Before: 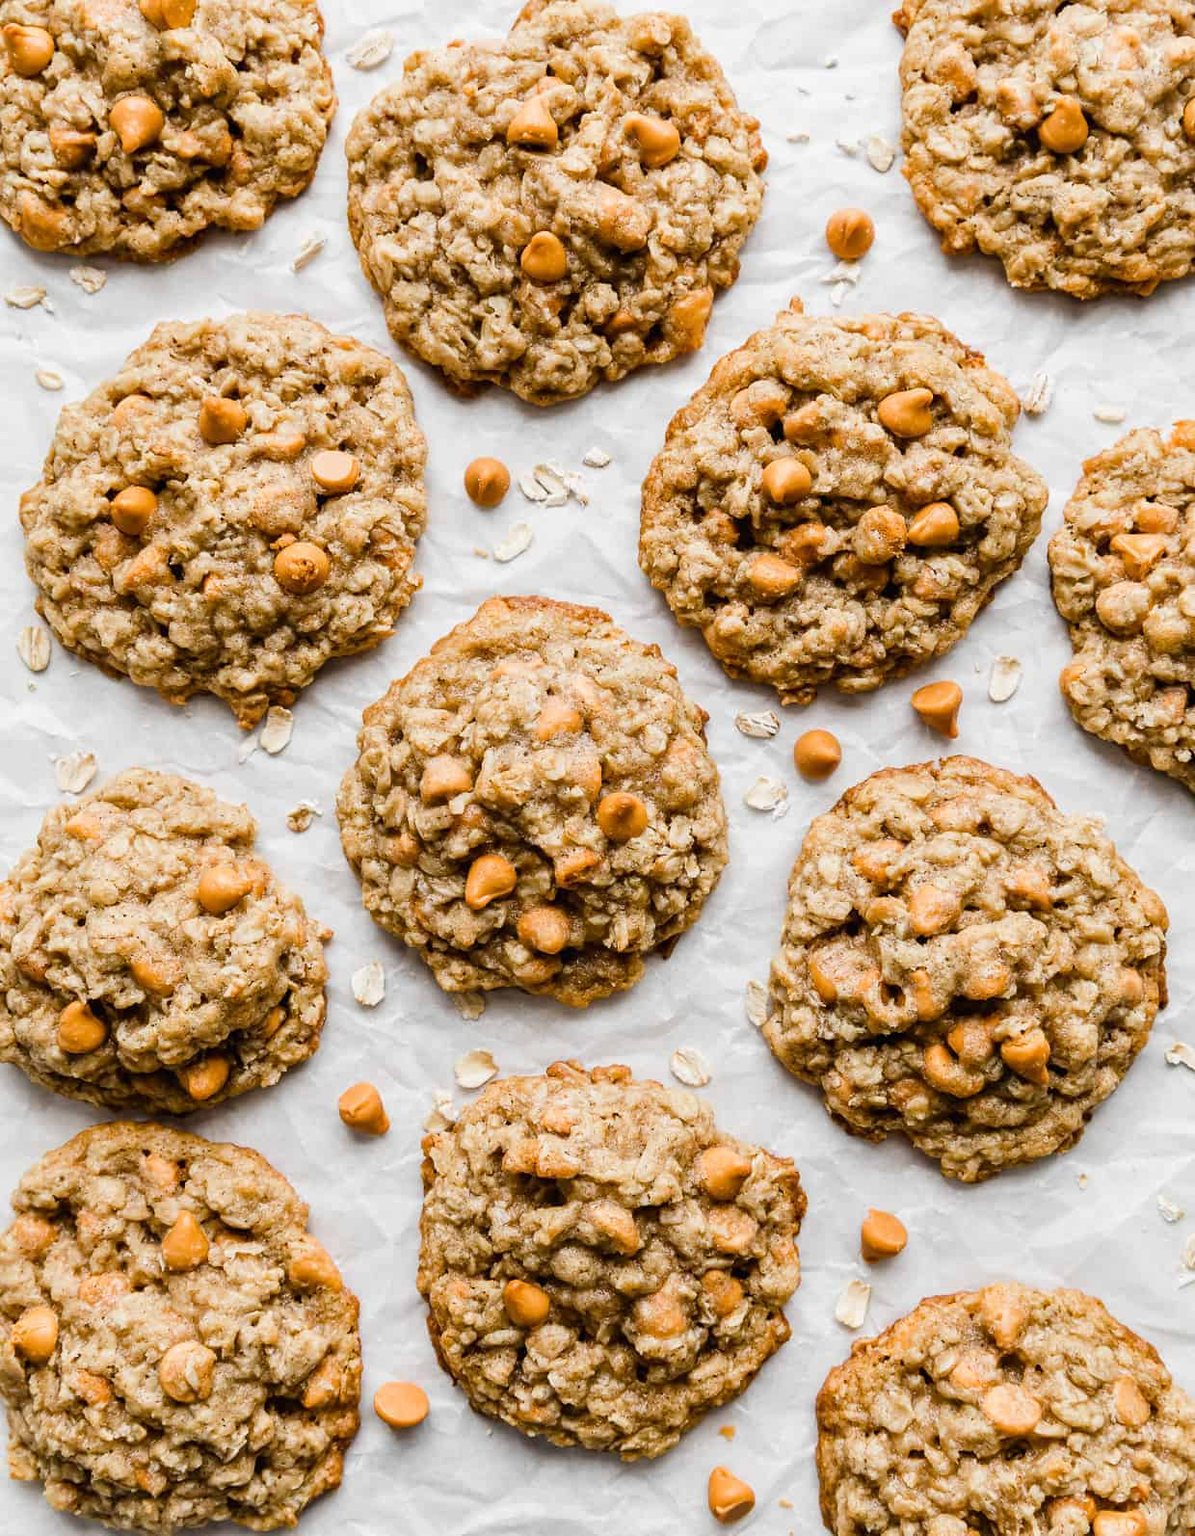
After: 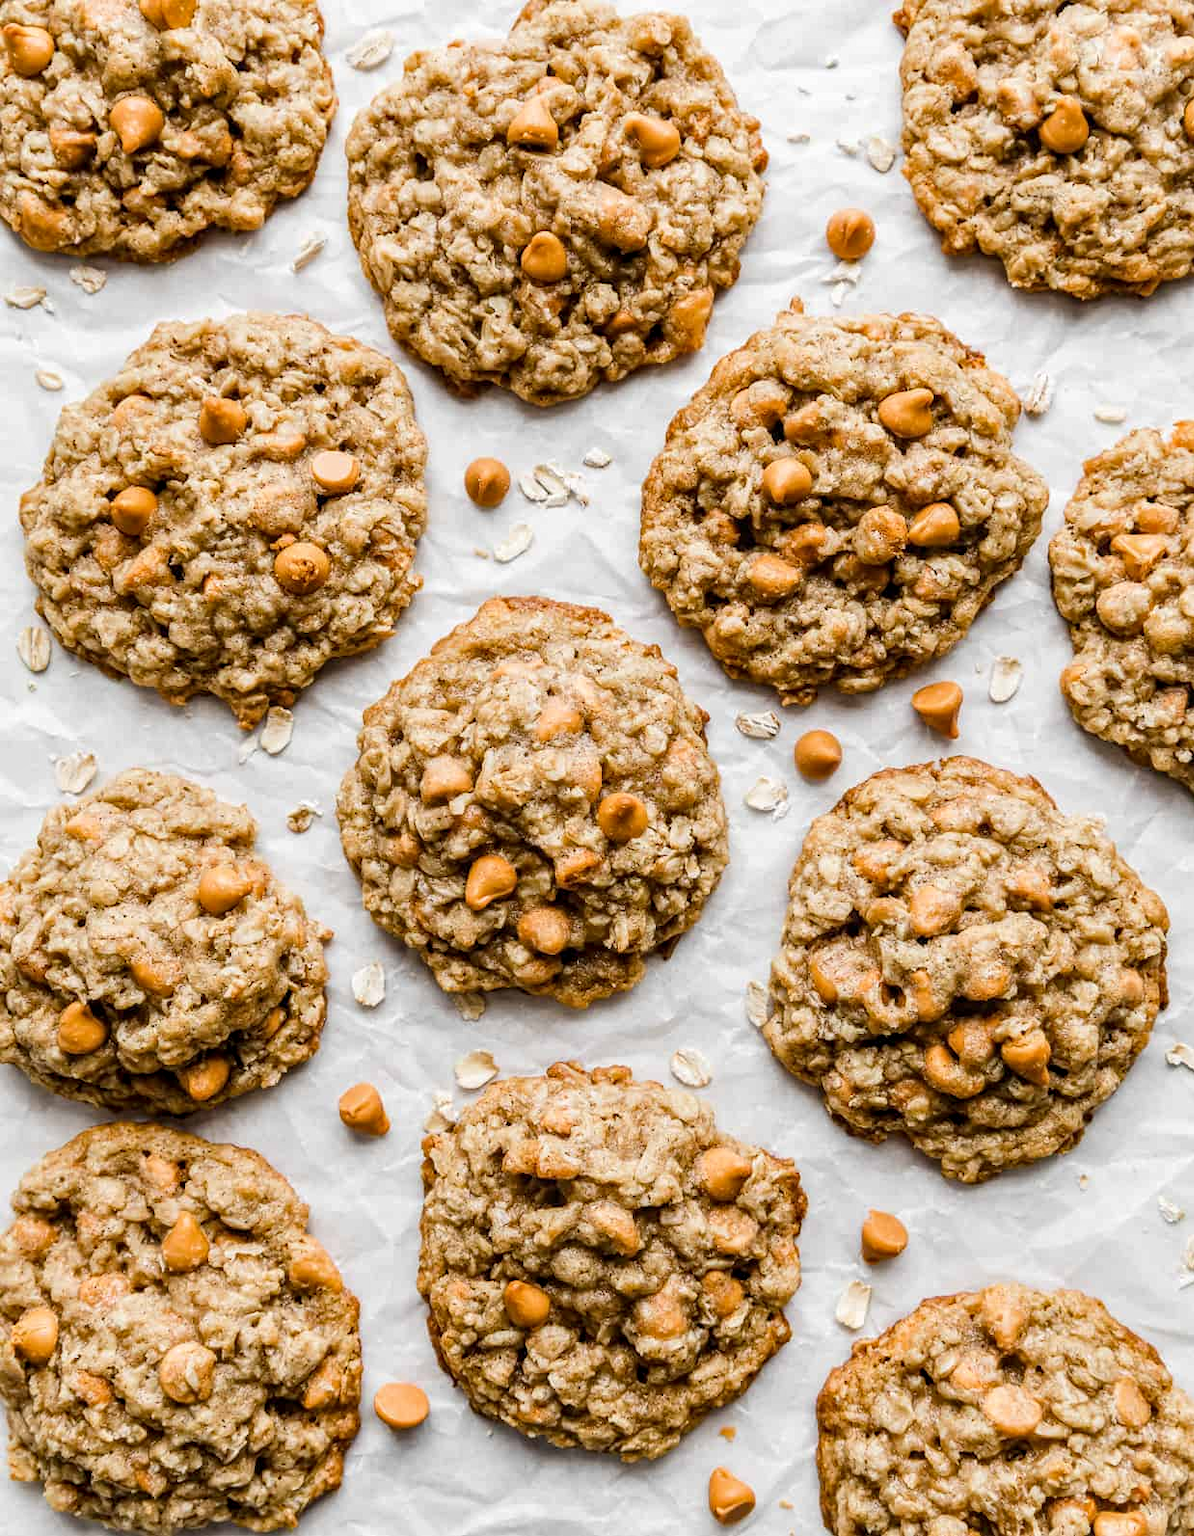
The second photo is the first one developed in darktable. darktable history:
local contrast: on, module defaults
crop: left 0.051%
